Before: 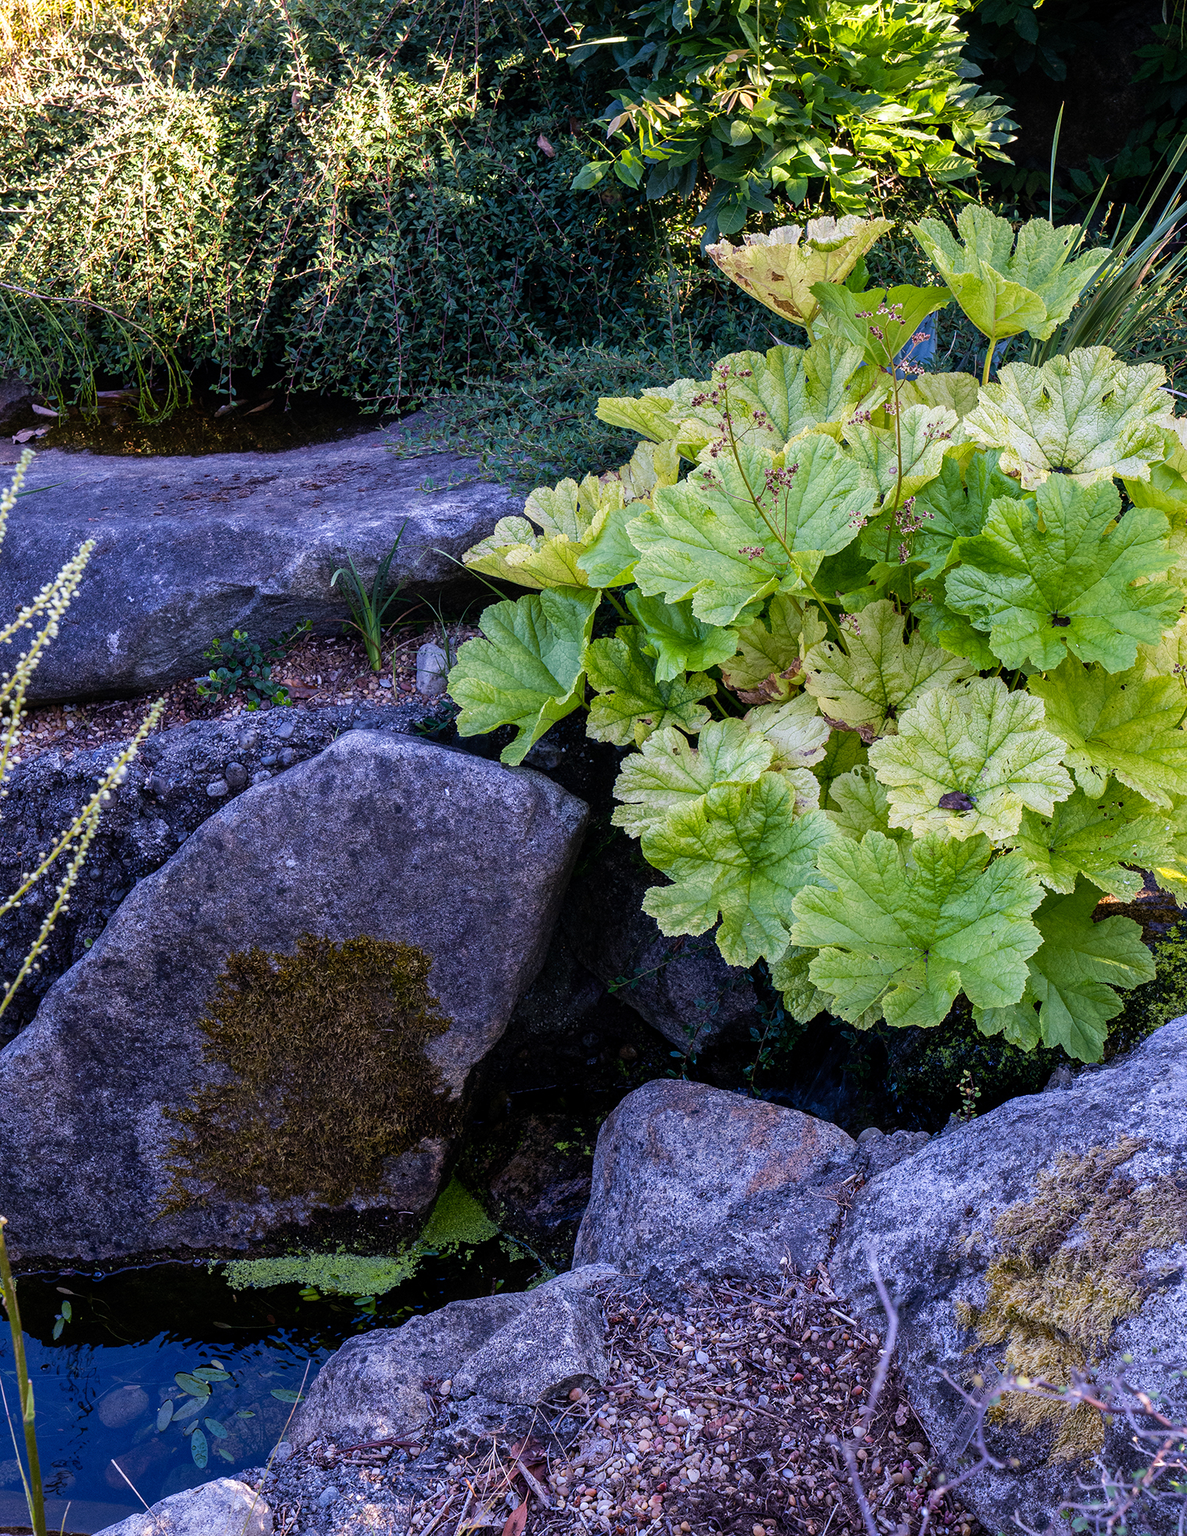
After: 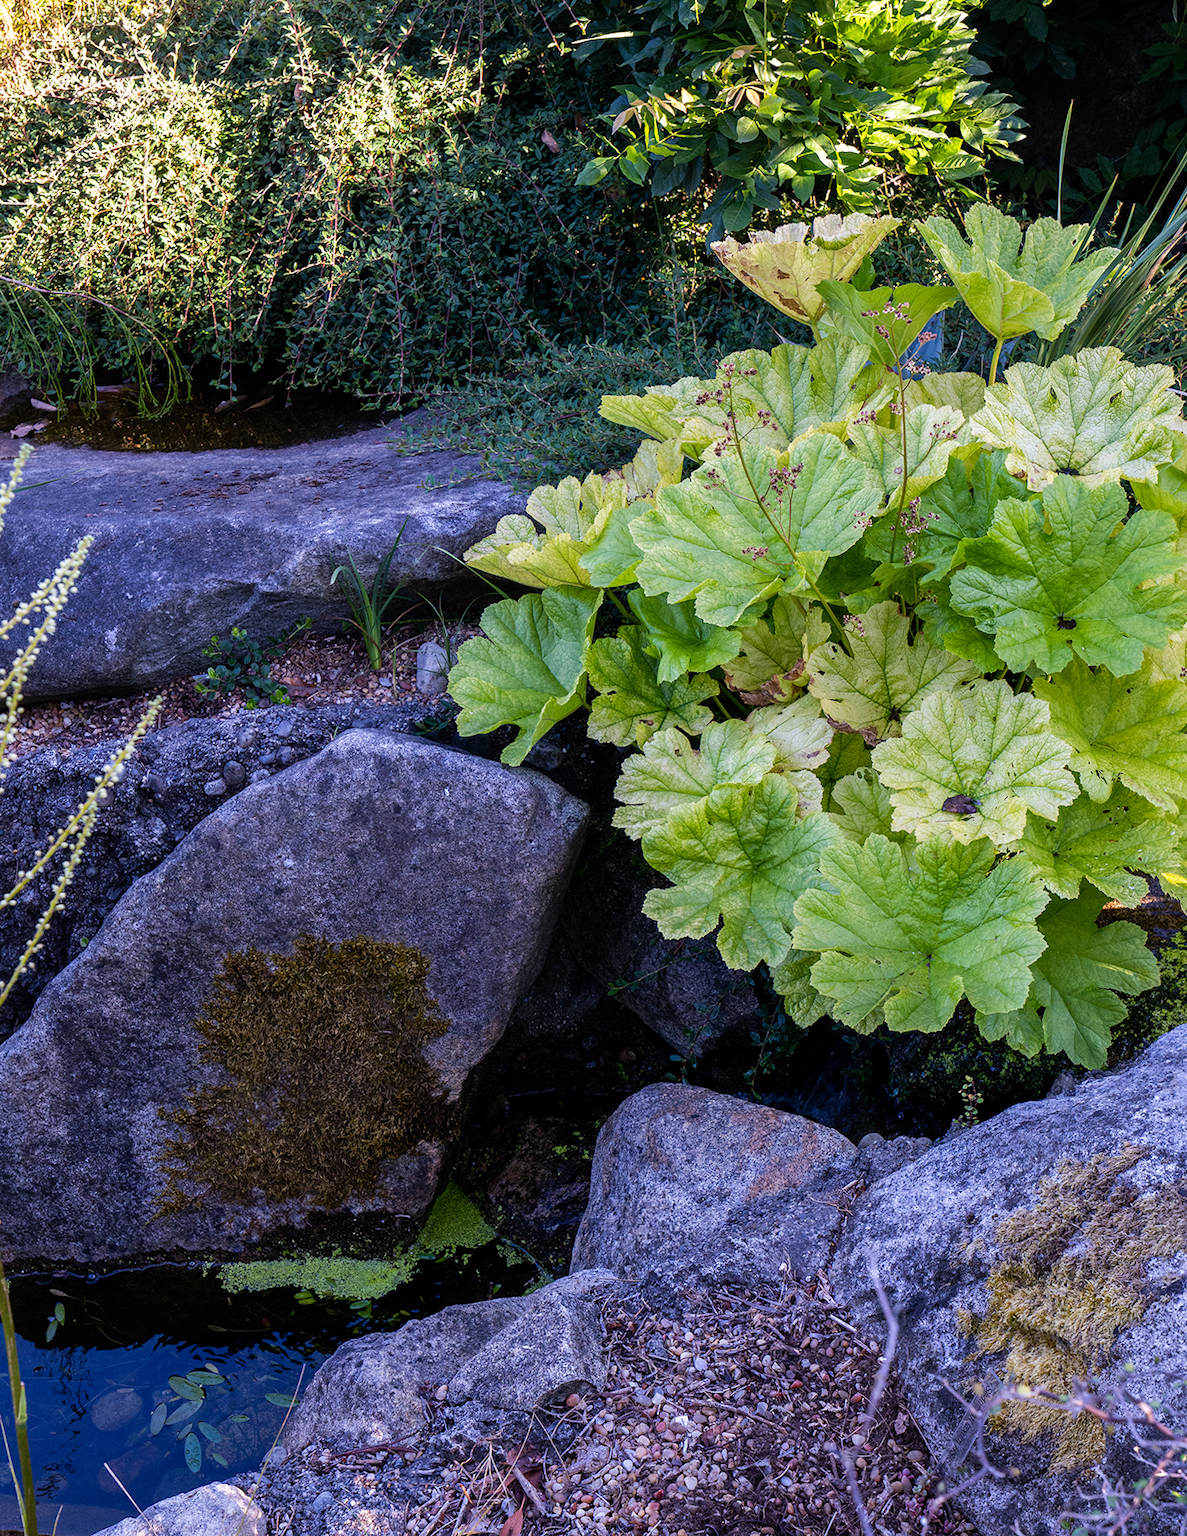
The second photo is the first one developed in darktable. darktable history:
crop and rotate: angle -0.356°
